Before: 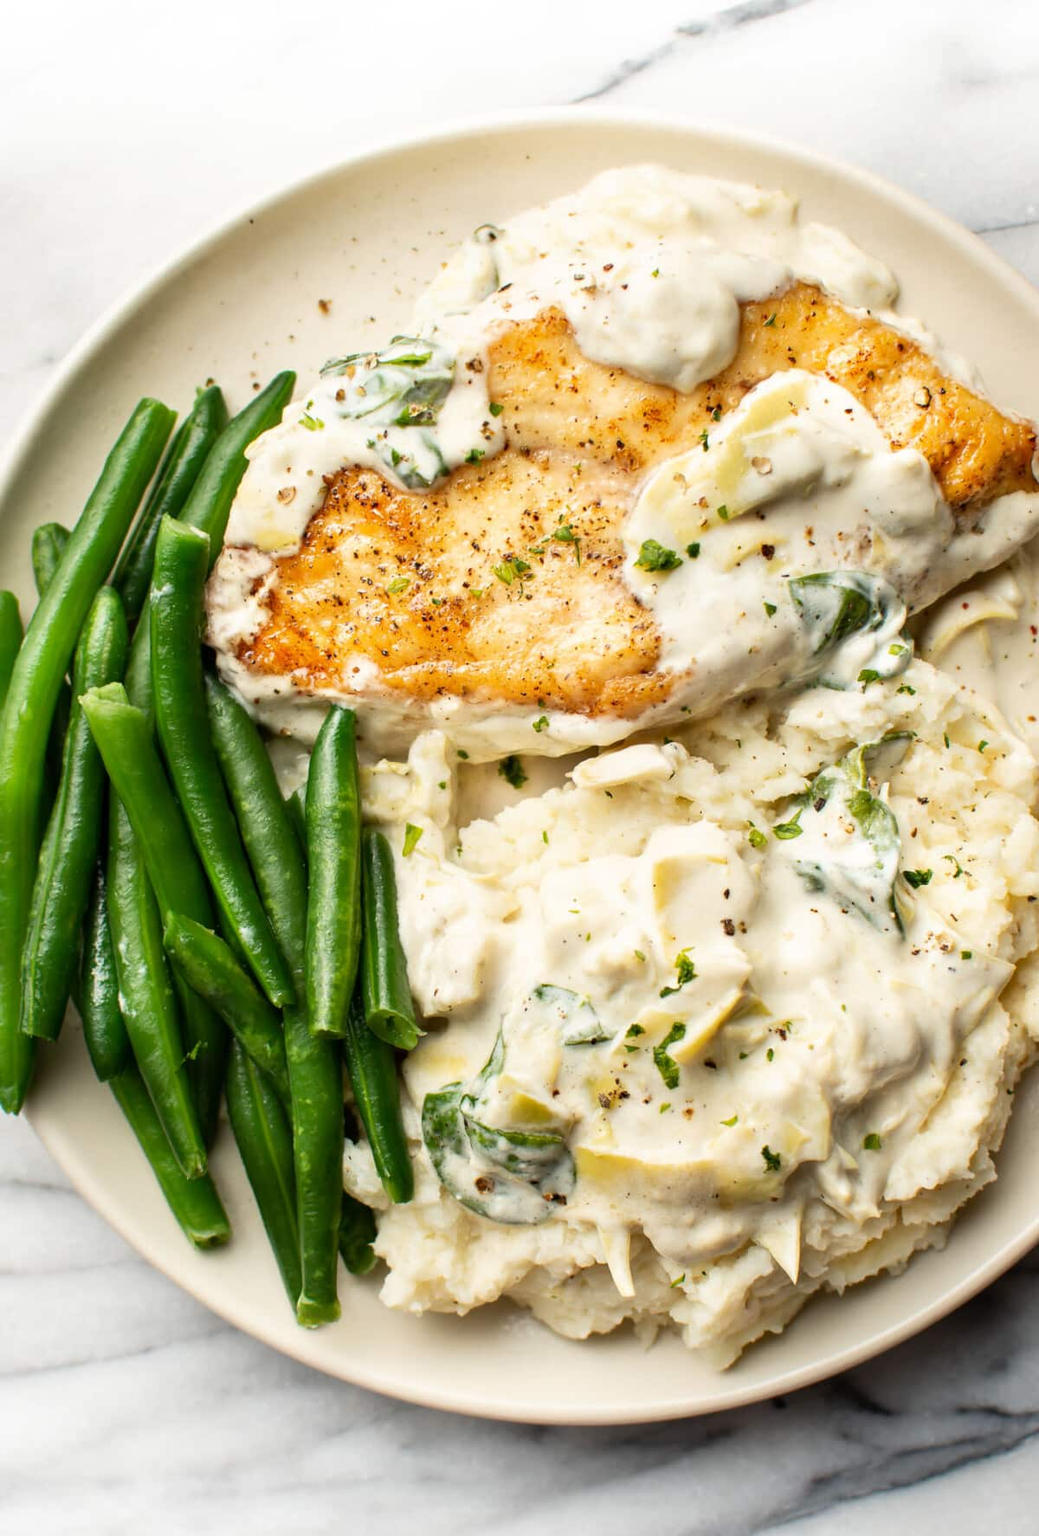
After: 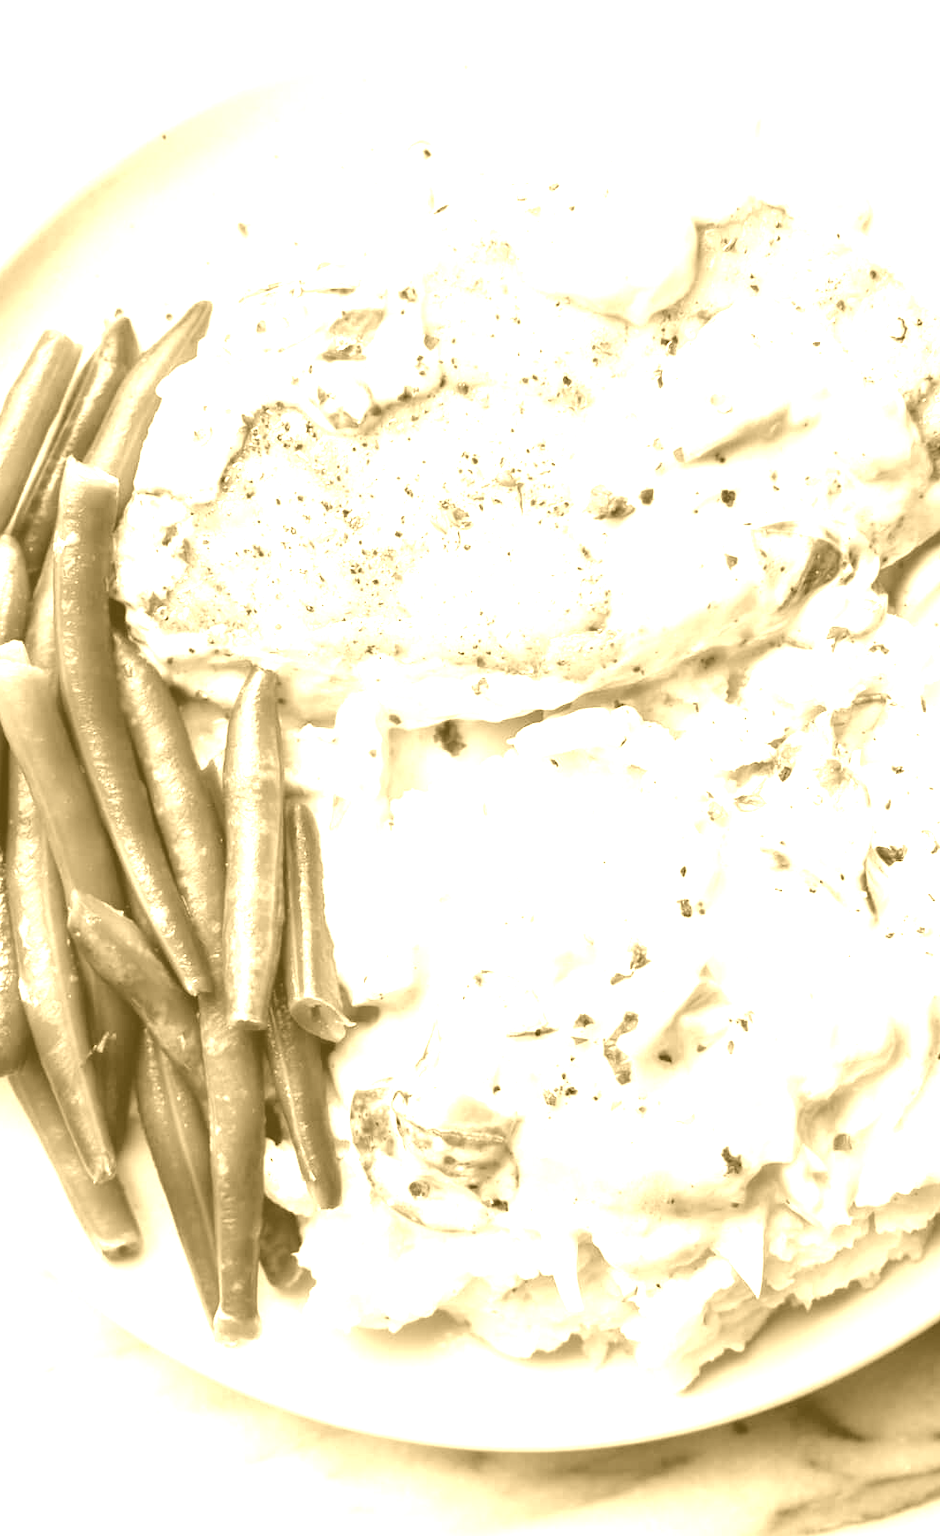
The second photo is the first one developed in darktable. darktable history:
crop: left 9.807%, top 6.259%, right 7.334%, bottom 2.177%
exposure: black level correction 0, exposure 0.7 EV, compensate exposure bias true, compensate highlight preservation false
colorize: hue 36°, source mix 100%
